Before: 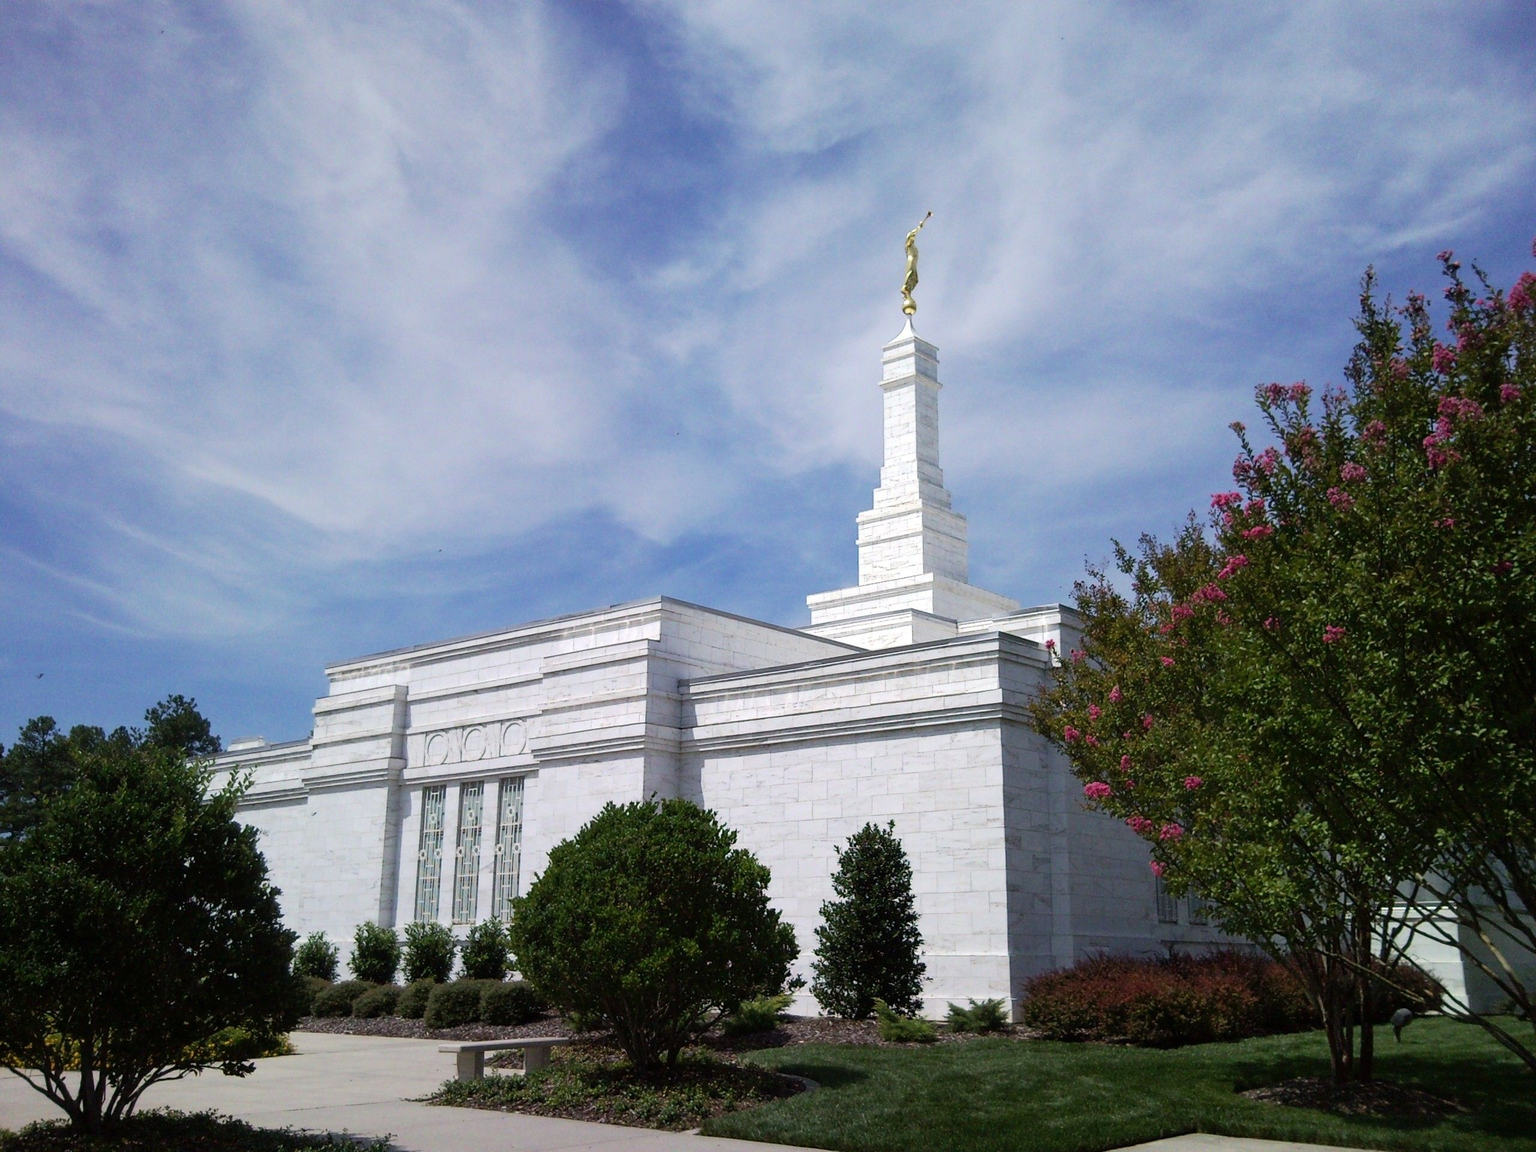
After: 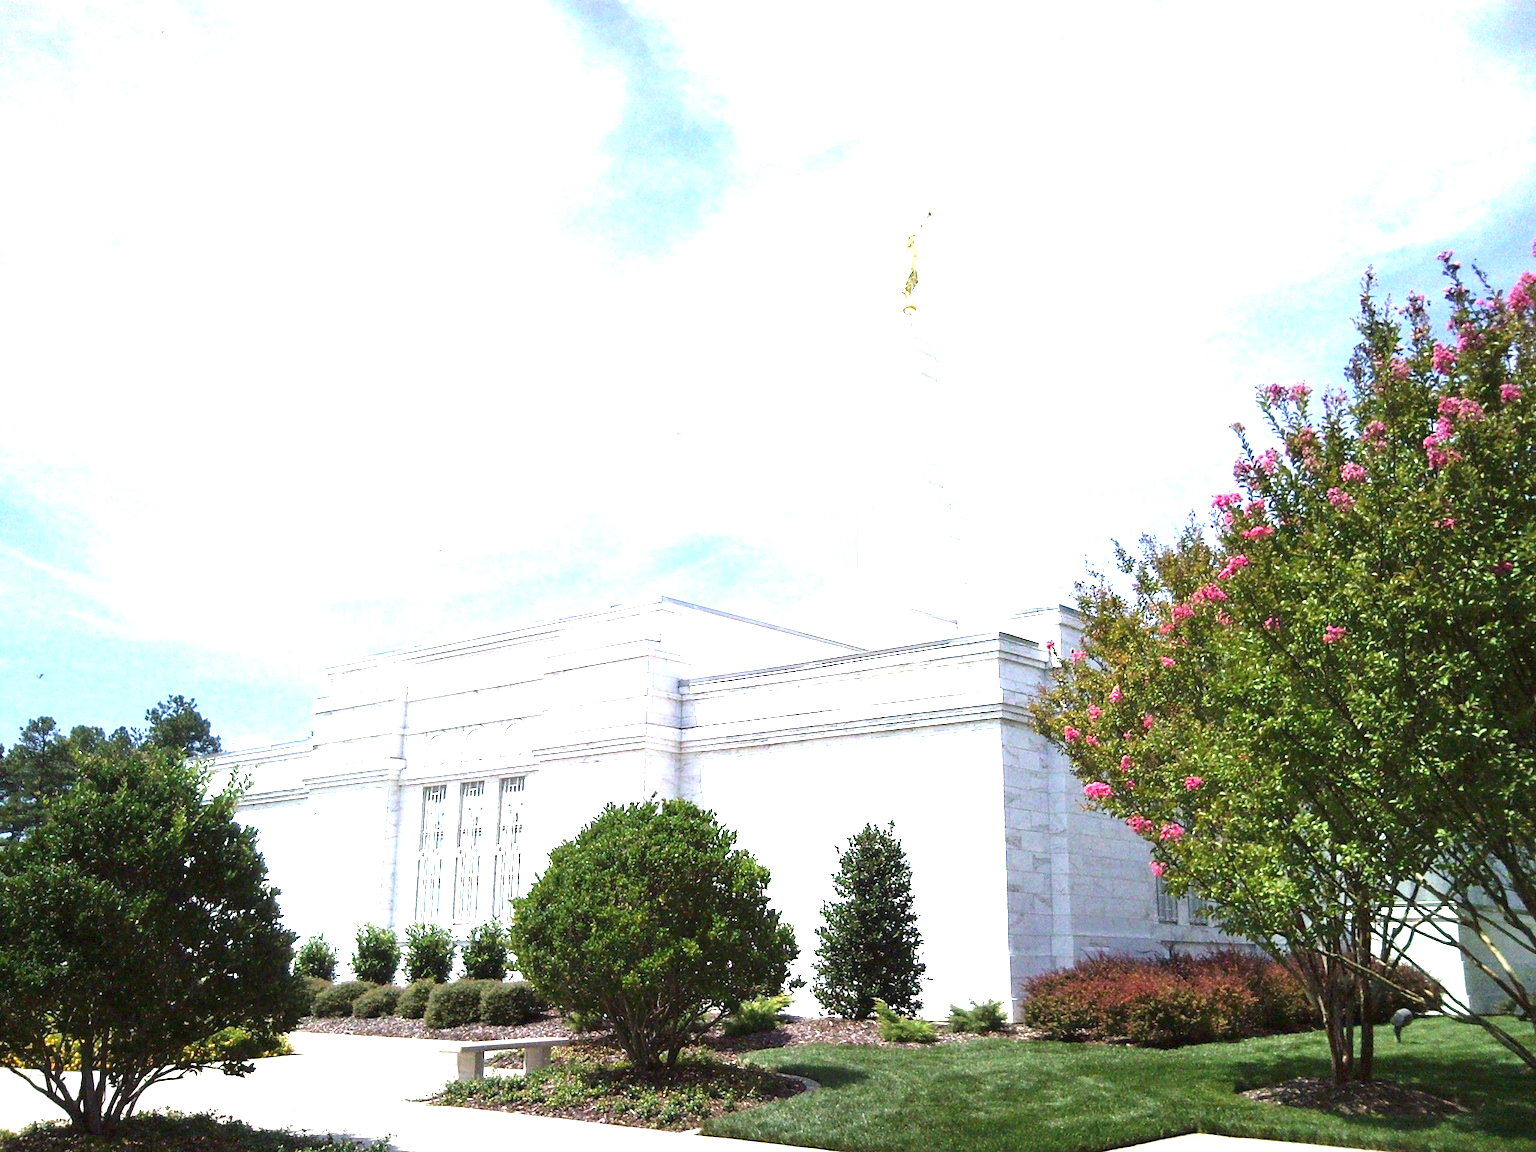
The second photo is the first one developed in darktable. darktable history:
exposure: black level correction 0, exposure 2.329 EV, compensate exposure bias true, compensate highlight preservation false
